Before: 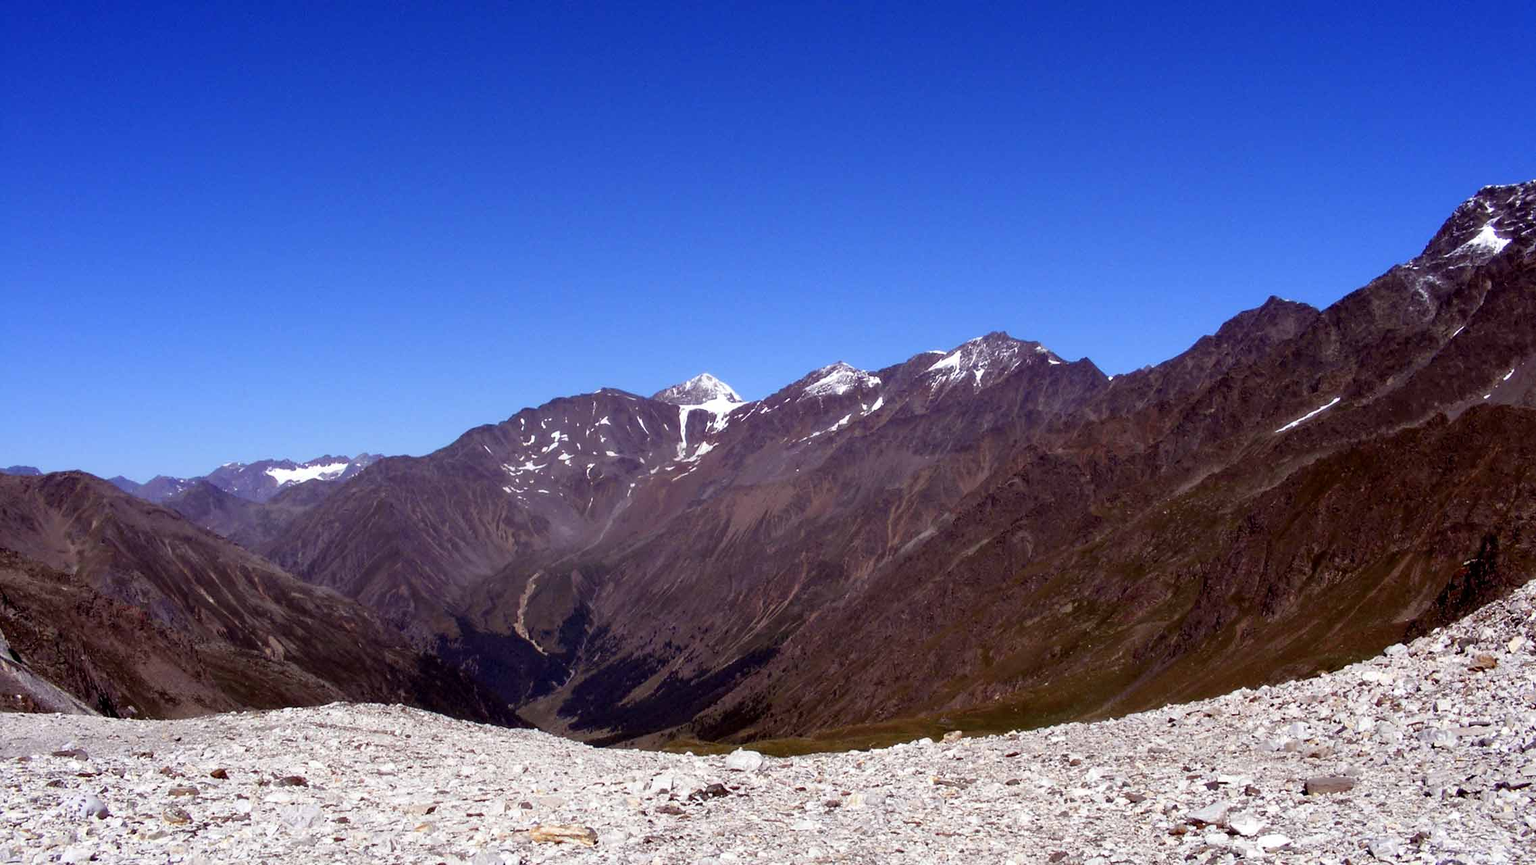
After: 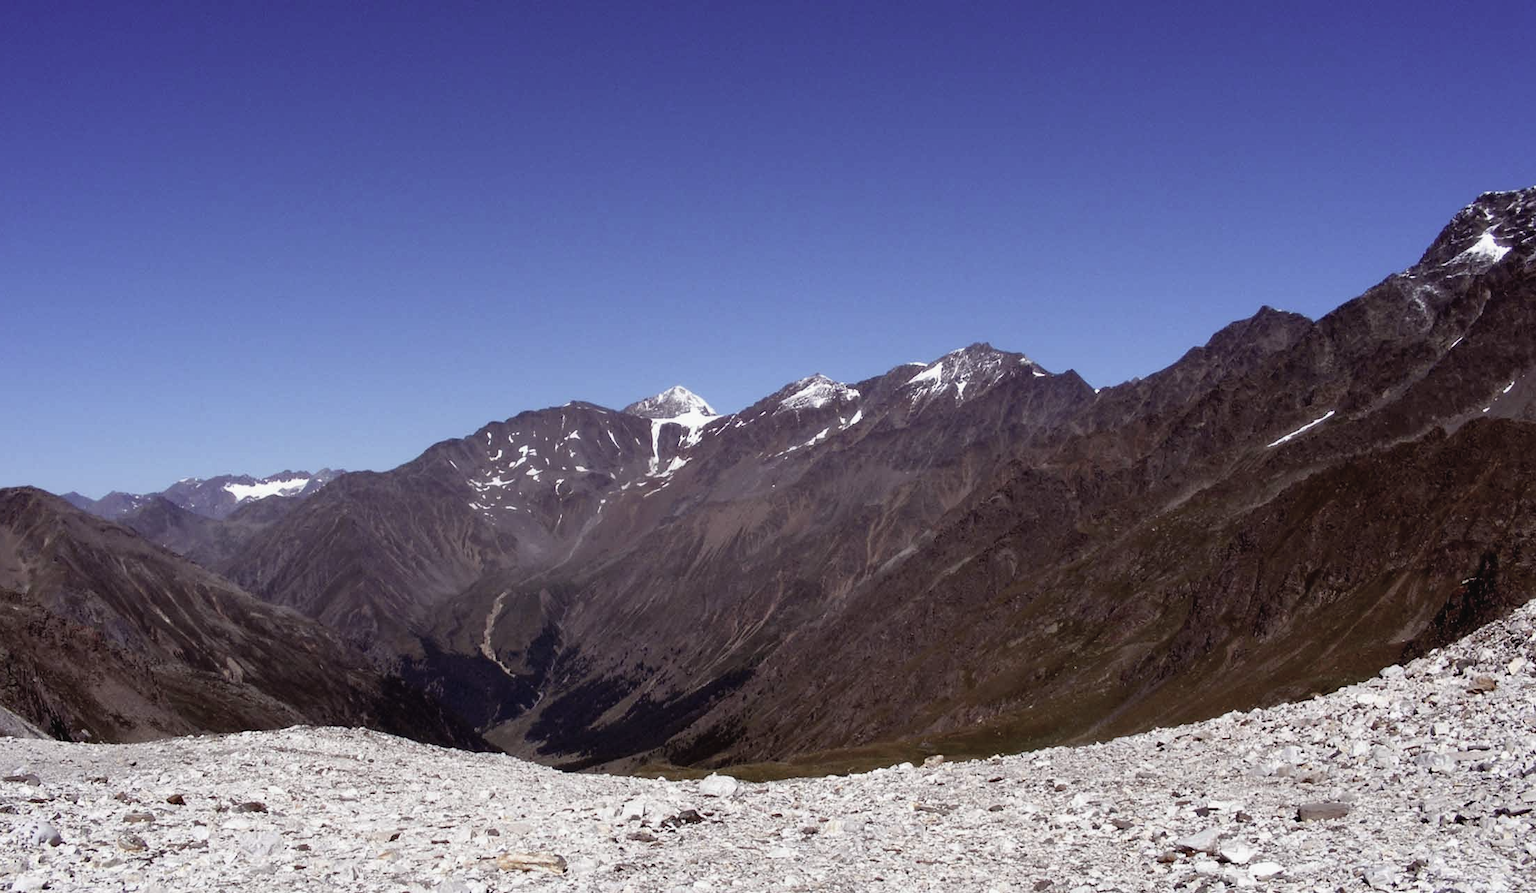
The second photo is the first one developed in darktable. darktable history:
crop and rotate: left 3.238%
vibrance: on, module defaults
contrast brightness saturation: contrast -0.05, saturation -0.41
